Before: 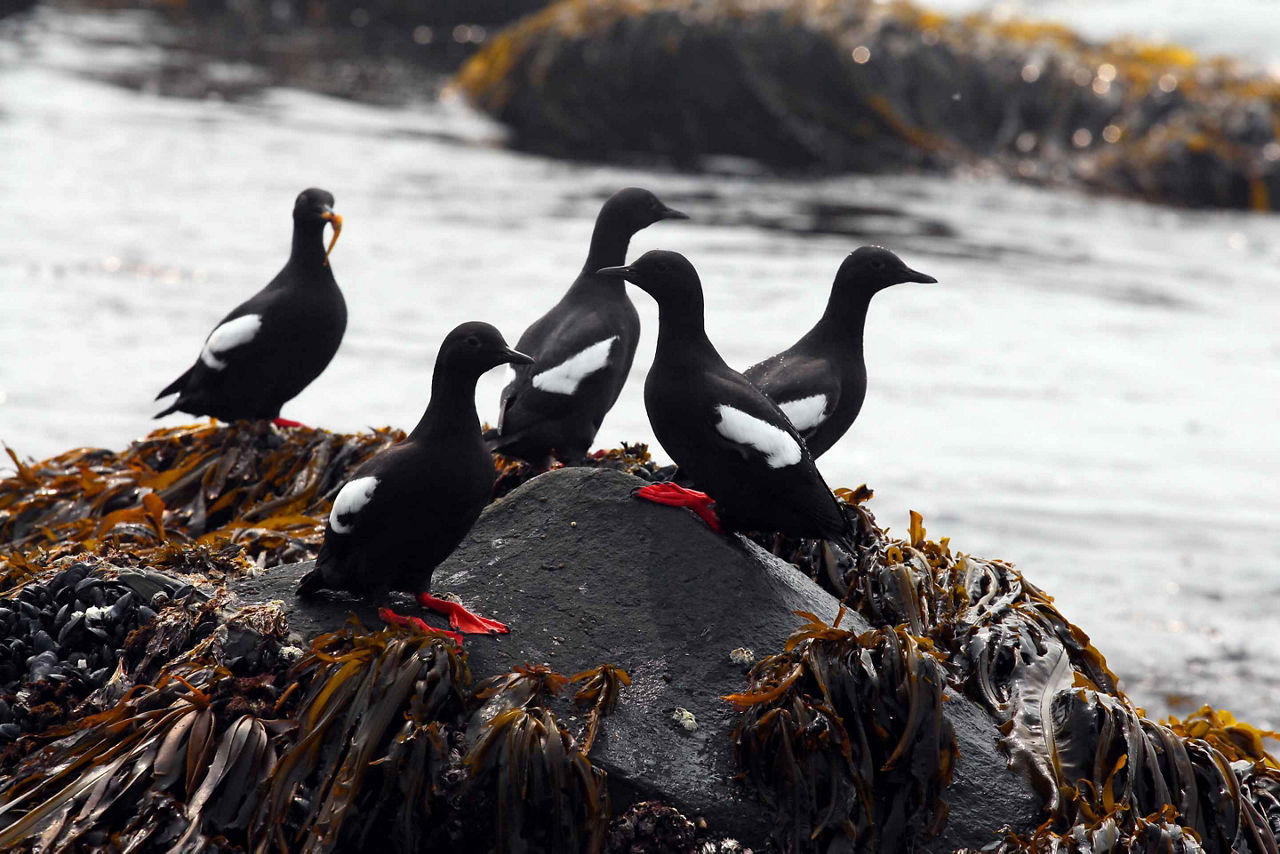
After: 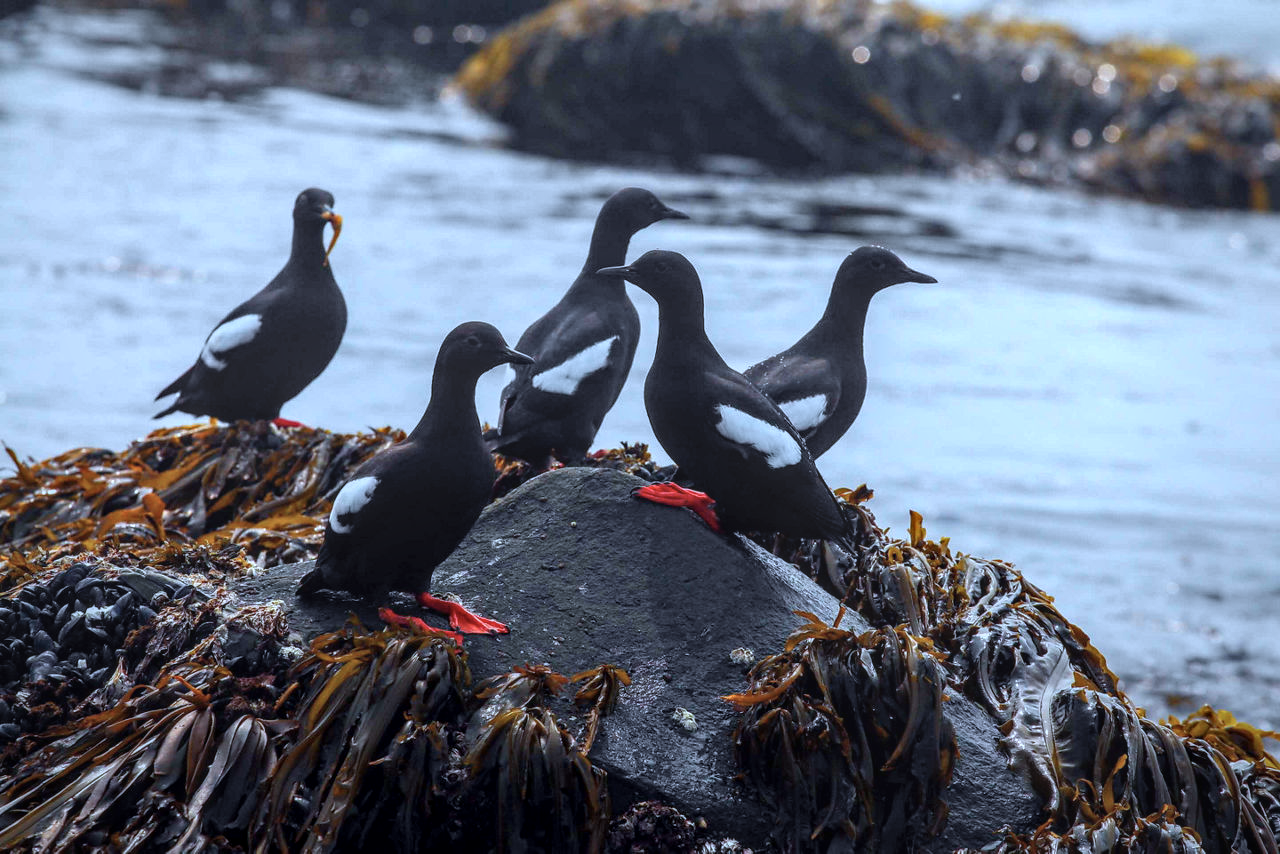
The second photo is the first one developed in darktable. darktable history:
vignetting: fall-off start 75.44%, brightness -0.306, saturation -0.049, center (-0.031, -0.036), width/height ratio 1.078
color calibration: illuminant custom, x 0.387, y 0.387, temperature 3827.21 K
local contrast: highlights 3%, shadows 5%, detail 133%
